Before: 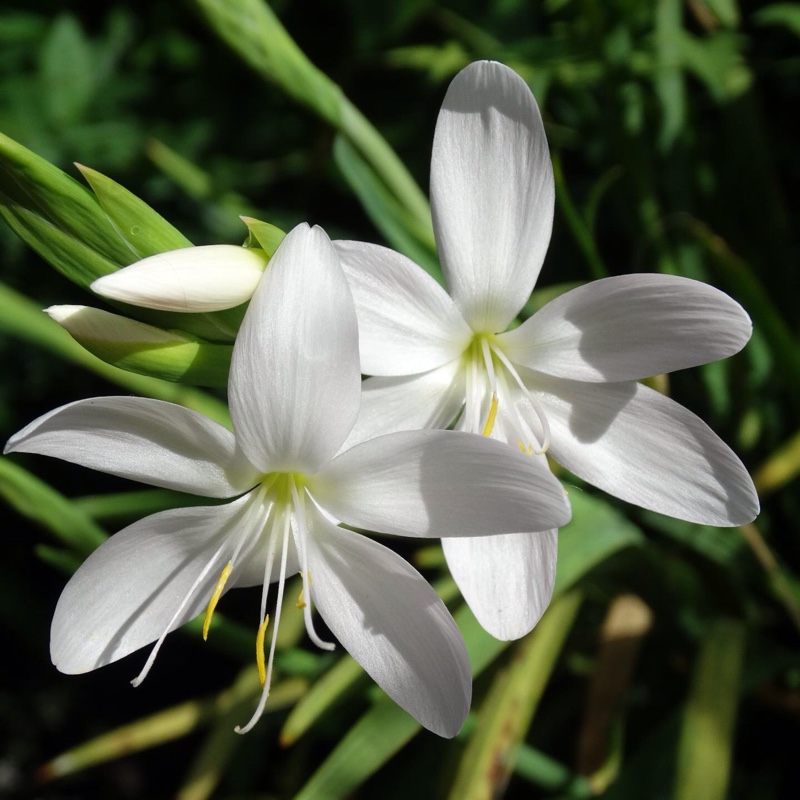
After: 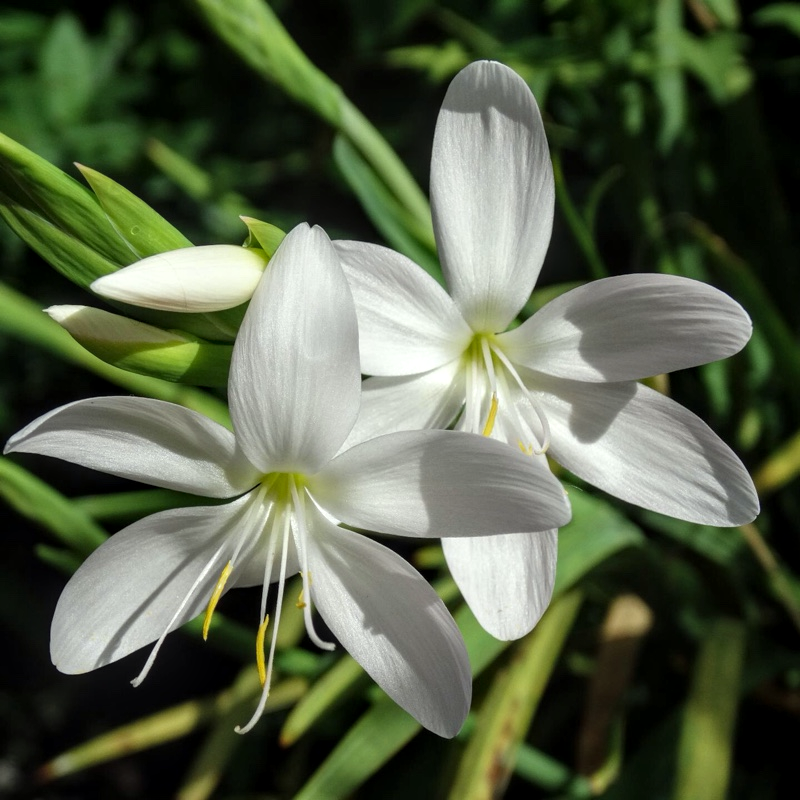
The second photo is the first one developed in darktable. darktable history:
color correction: highlights a* -2.68, highlights b* 2.57
local contrast: detail 130%
tone equalizer: on, module defaults
